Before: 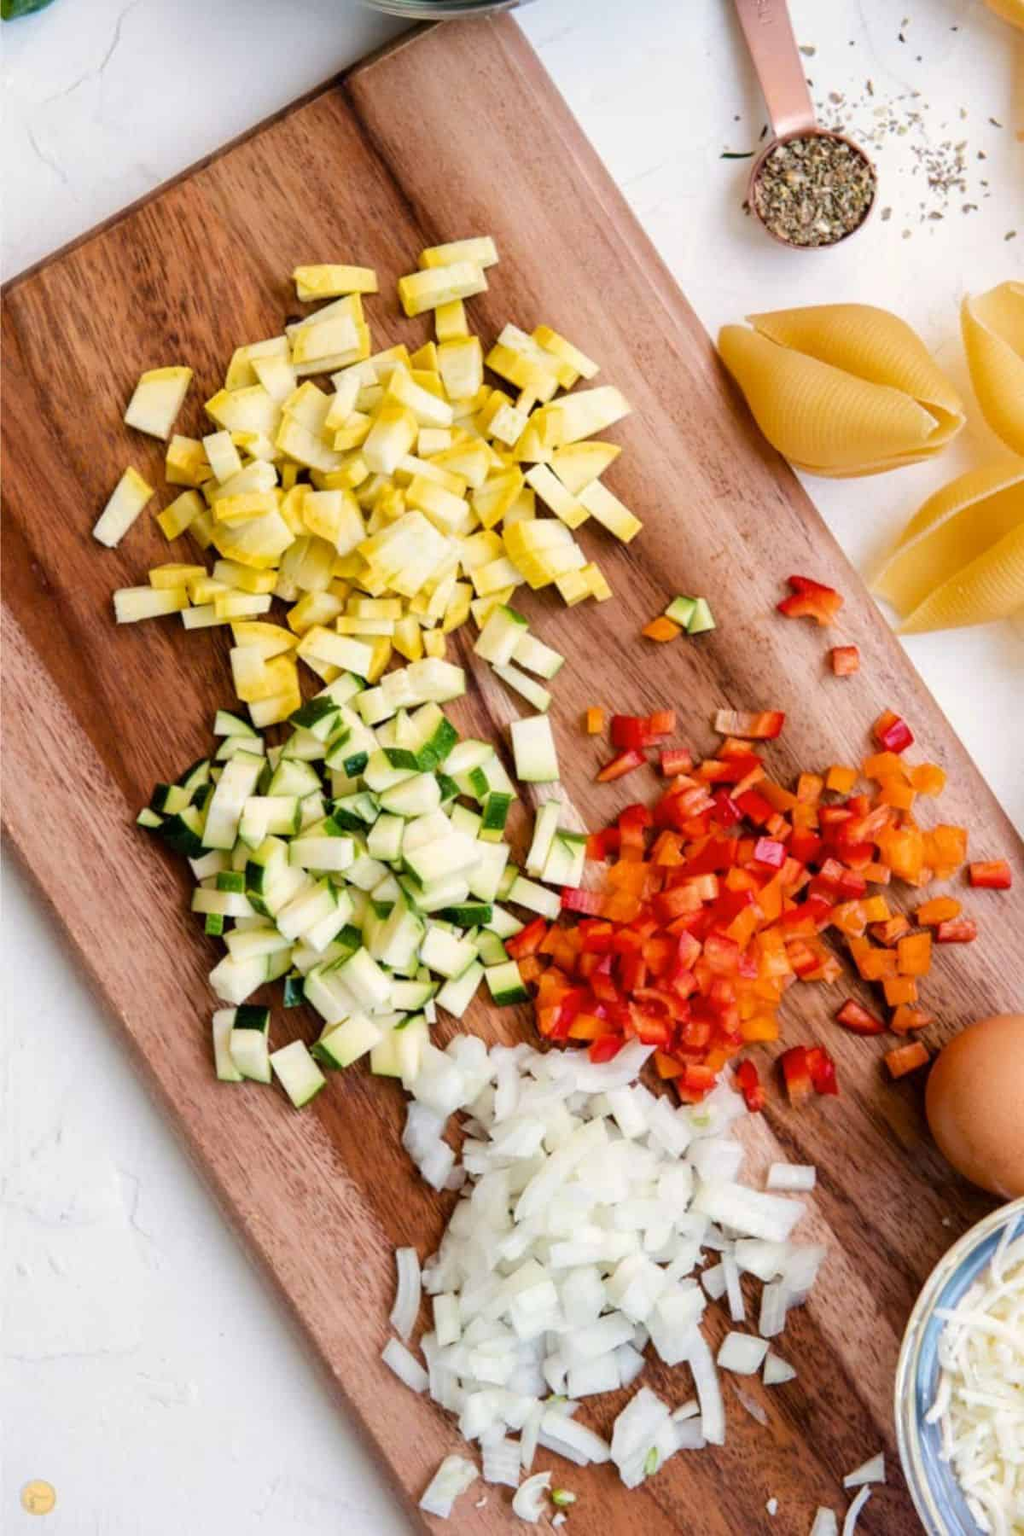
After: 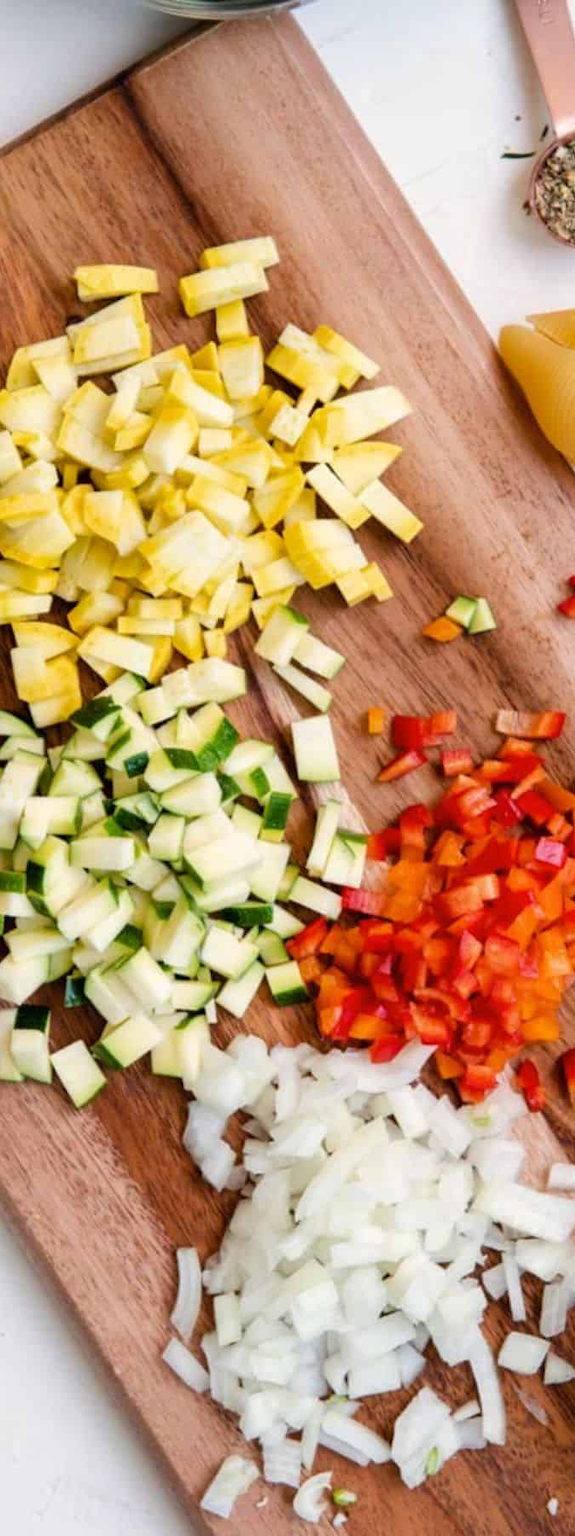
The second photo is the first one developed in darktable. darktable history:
crop: left 21.464%, right 22.307%
